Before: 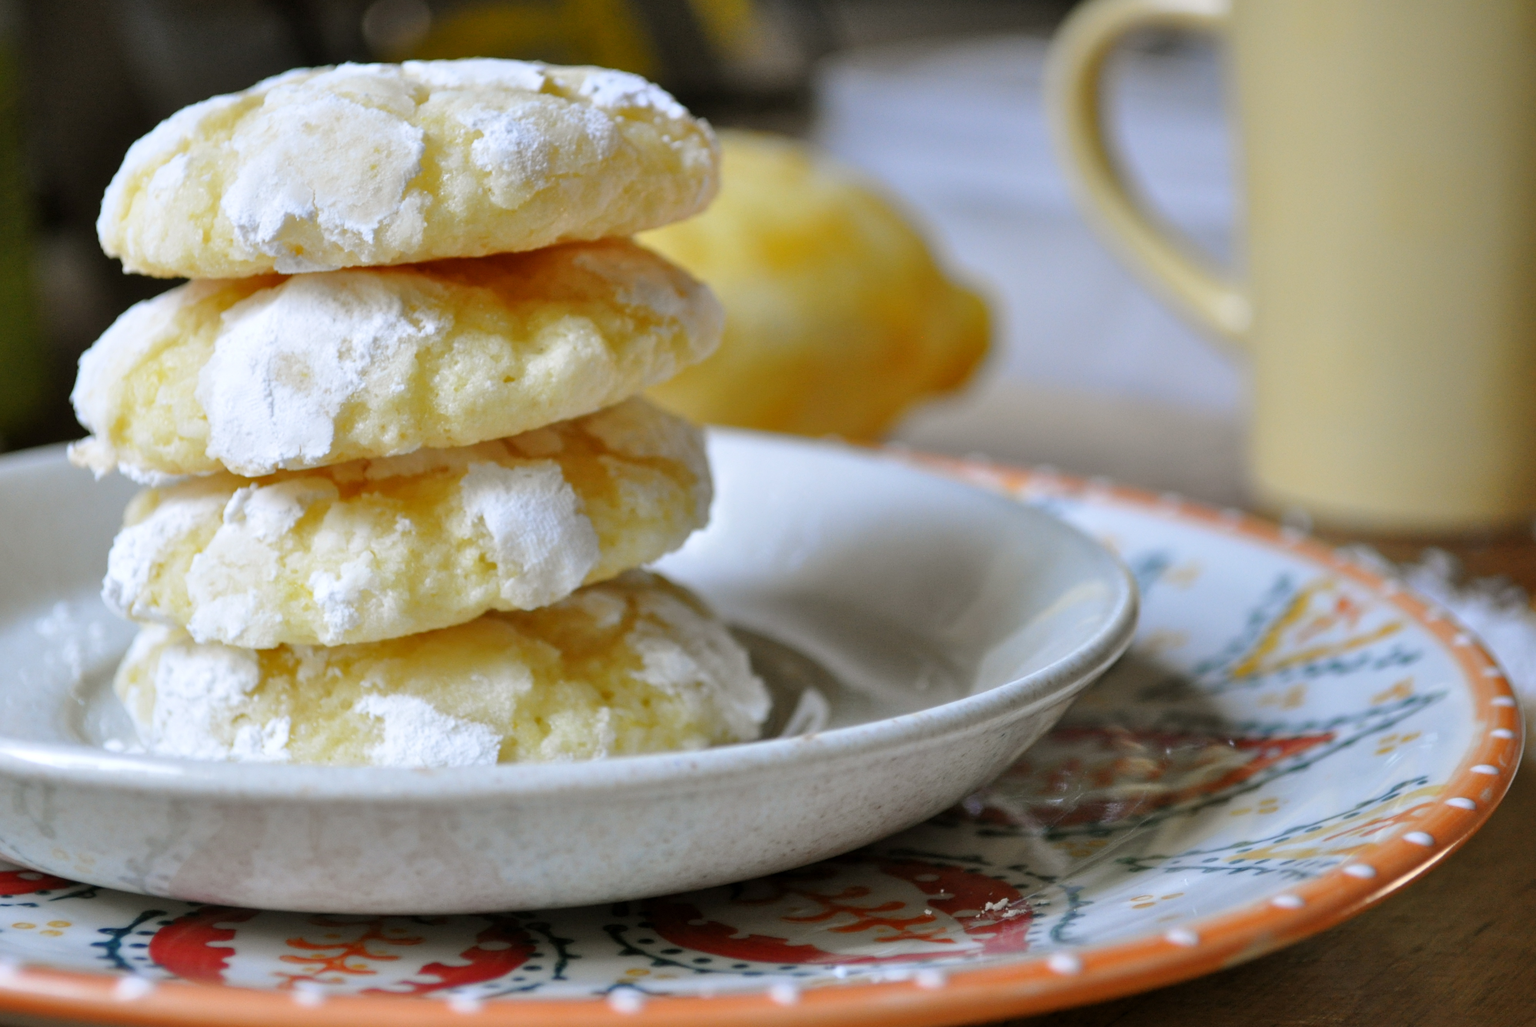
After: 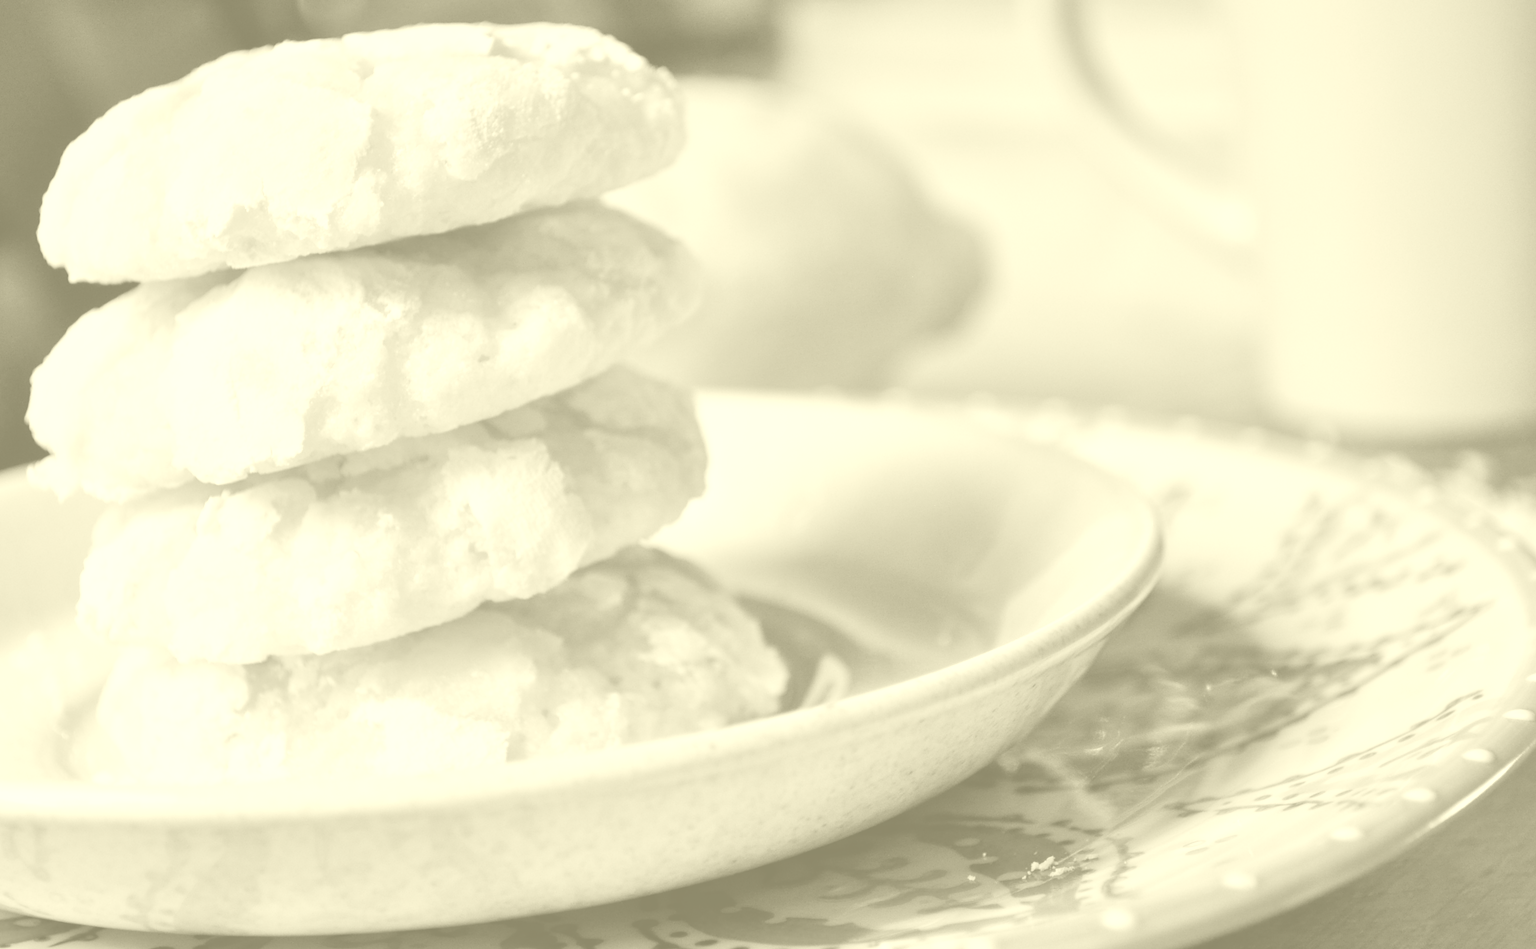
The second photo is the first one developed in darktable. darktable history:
contrast brightness saturation: contrast 0.2, brightness 0.16, saturation 0.22
rotate and perspective: rotation -5°, crop left 0.05, crop right 0.952, crop top 0.11, crop bottom 0.89
colorize: hue 43.2°, saturation 40%, version 1
